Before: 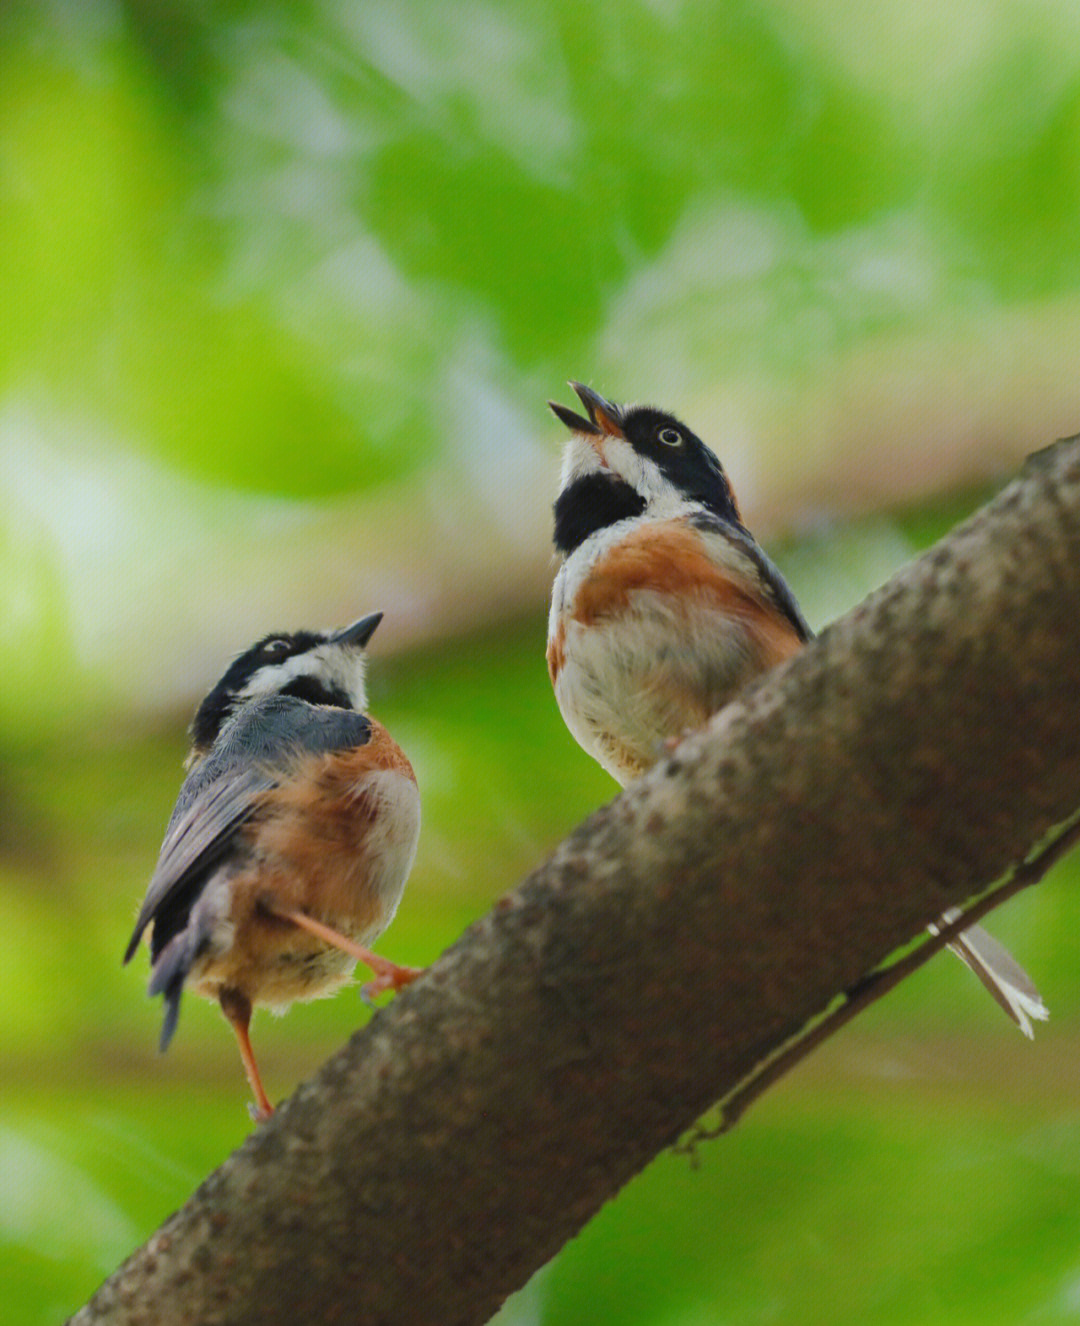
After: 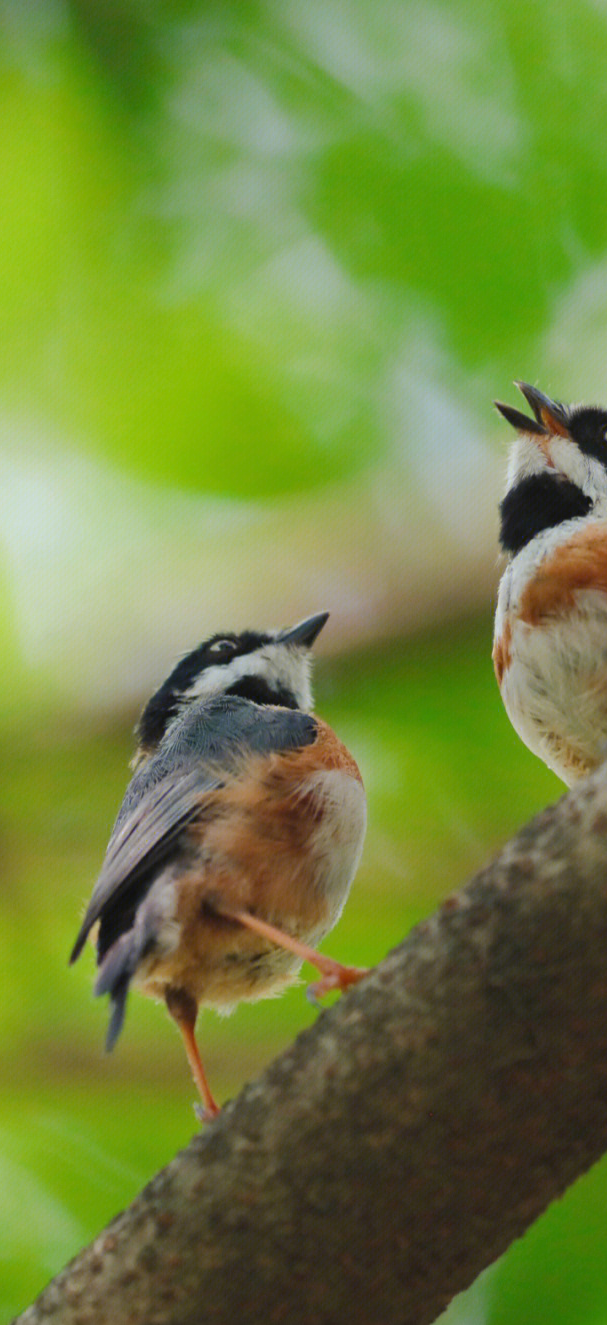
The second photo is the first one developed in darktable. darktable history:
crop: left 5.002%, right 38.747%
